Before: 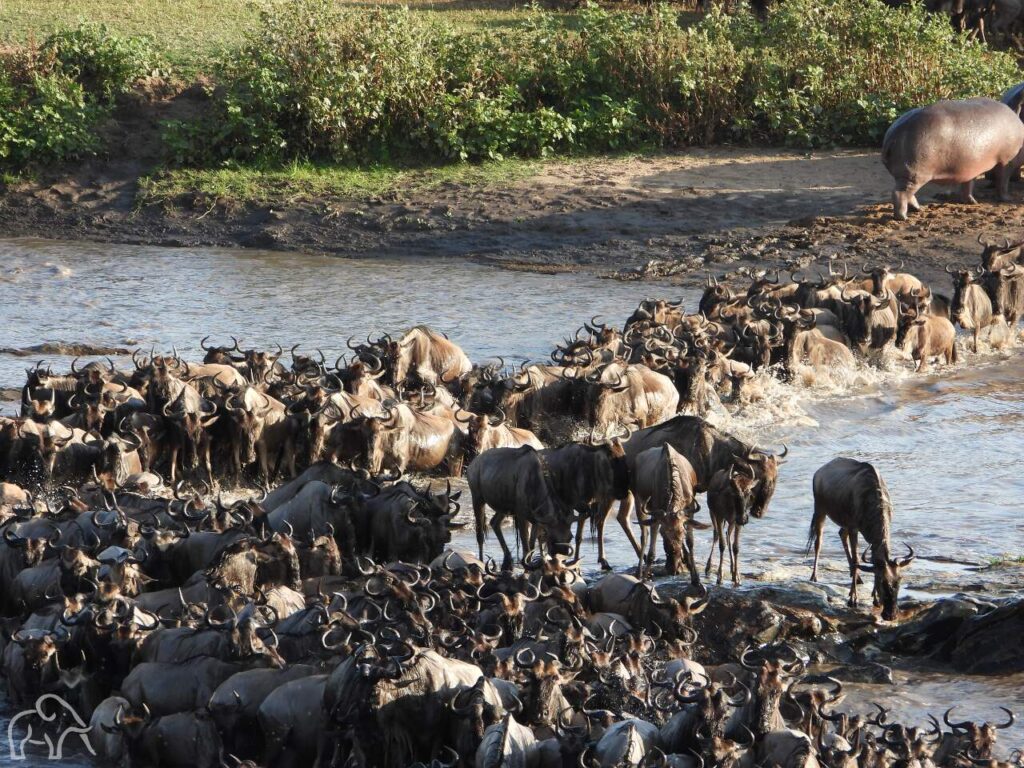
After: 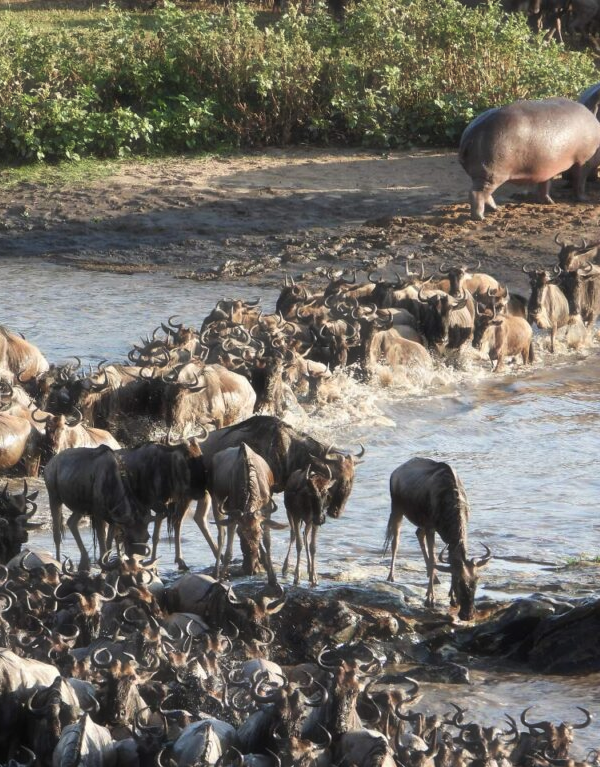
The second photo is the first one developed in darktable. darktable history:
haze removal: strength -0.09, adaptive false
crop: left 41.402%
